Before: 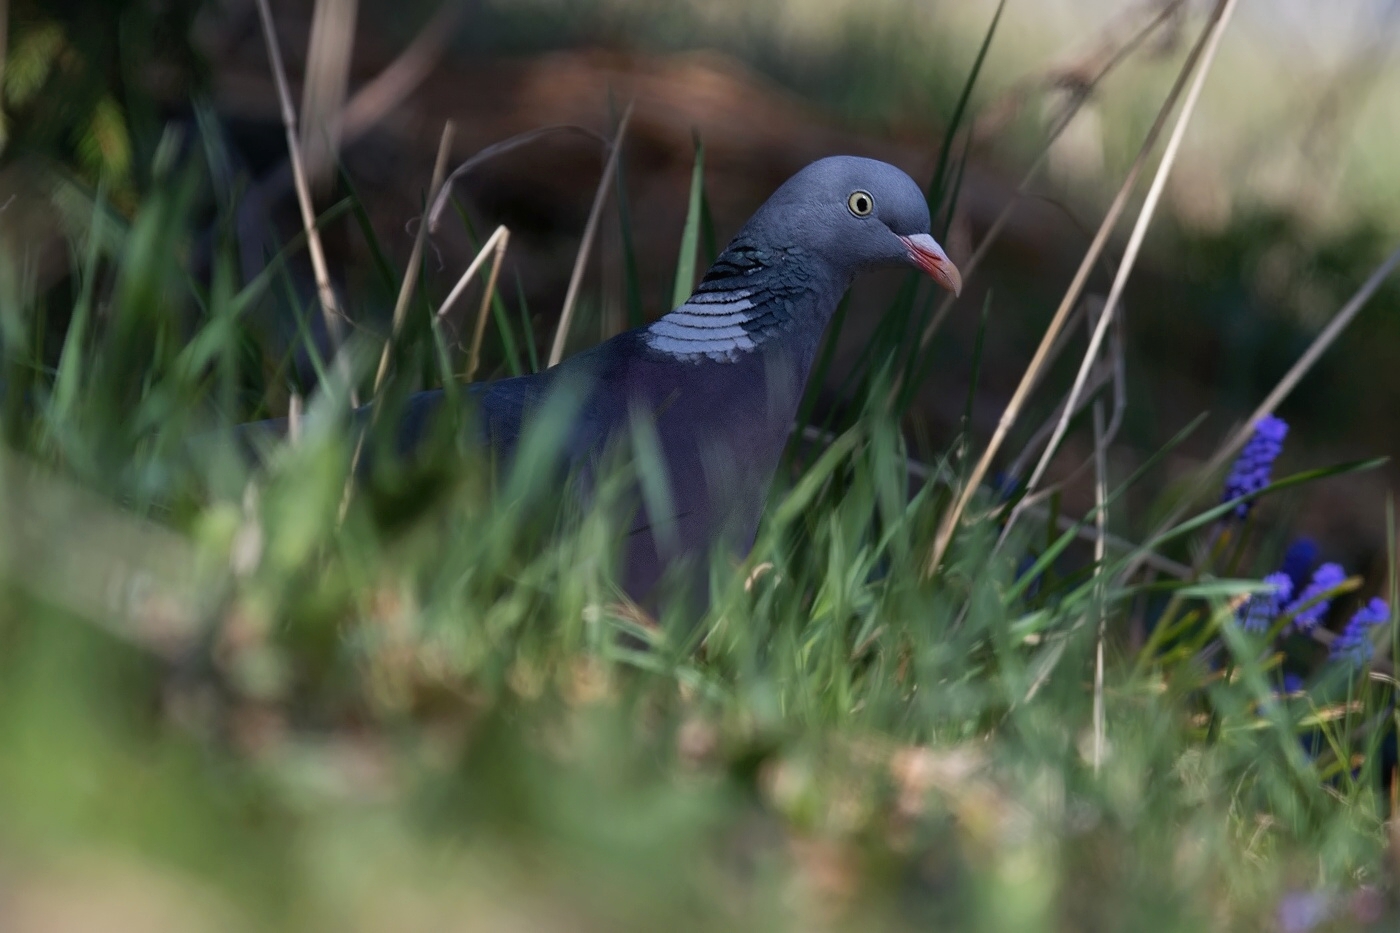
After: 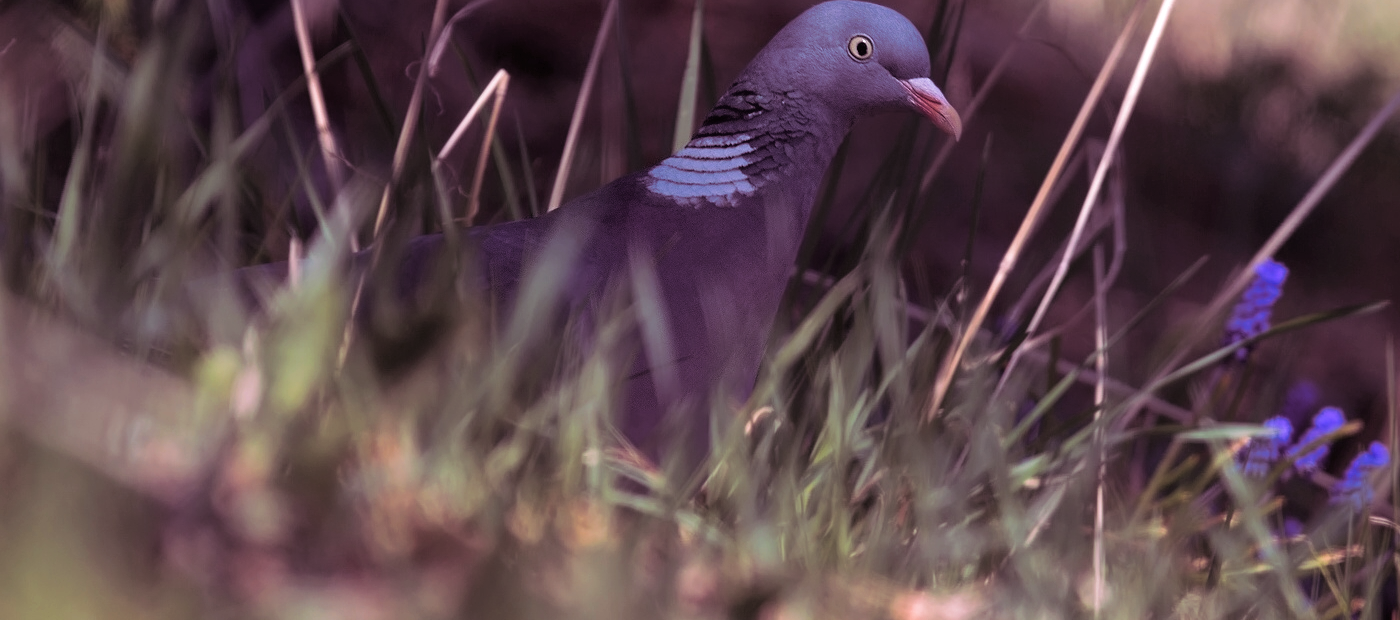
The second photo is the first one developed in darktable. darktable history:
crop: top 16.727%, bottom 16.727%
white balance: red 1.188, blue 1.11
split-toning: shadows › hue 316.8°, shadows › saturation 0.47, highlights › hue 201.6°, highlights › saturation 0, balance -41.97, compress 28.01%
